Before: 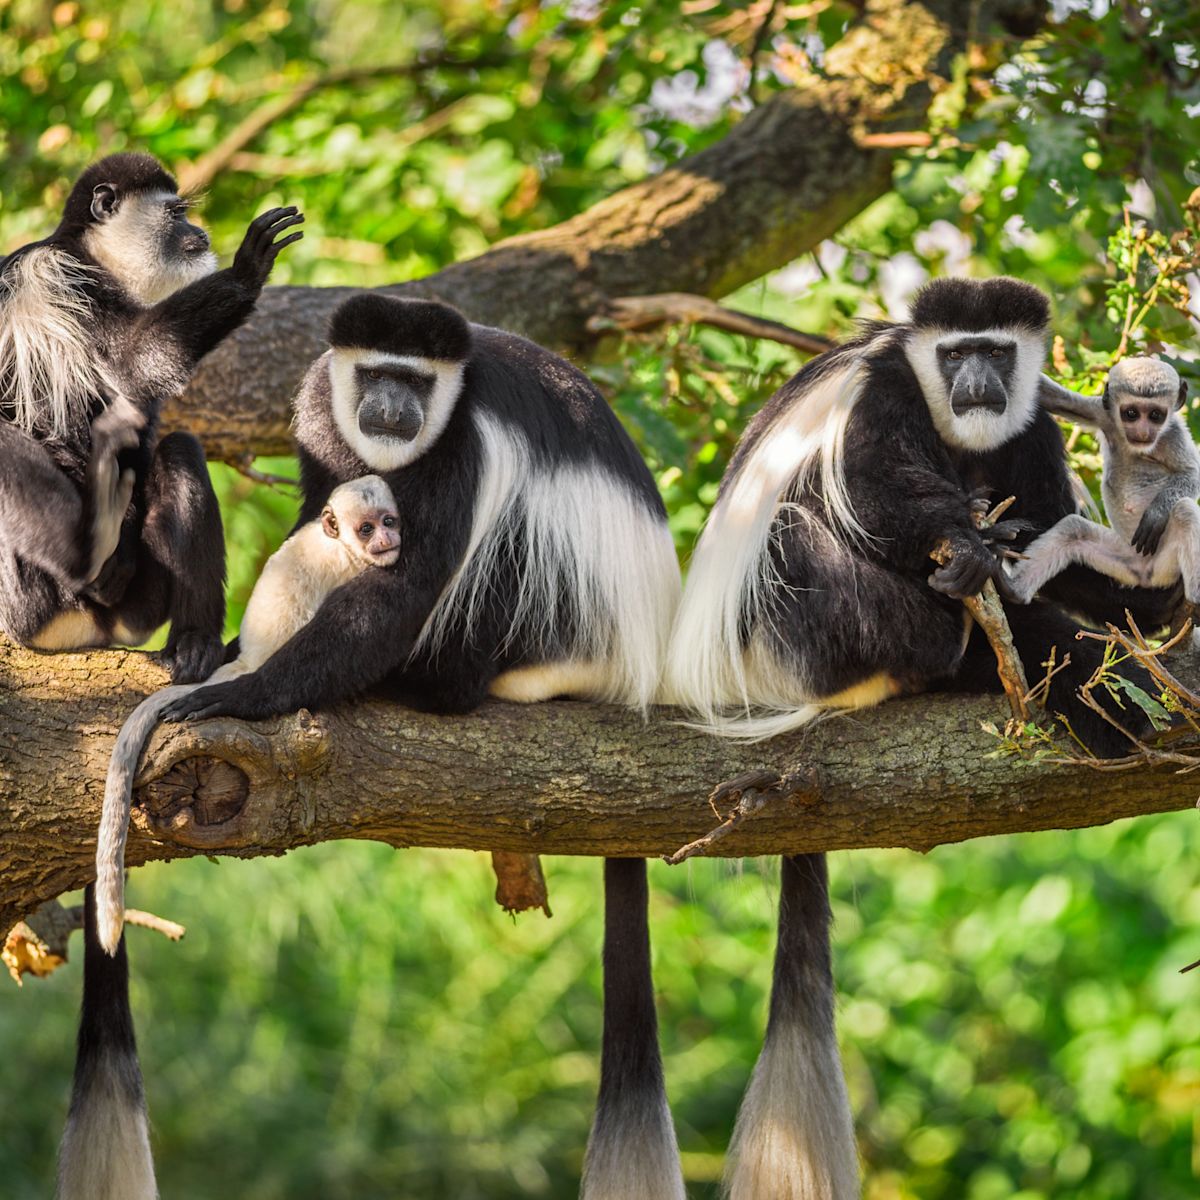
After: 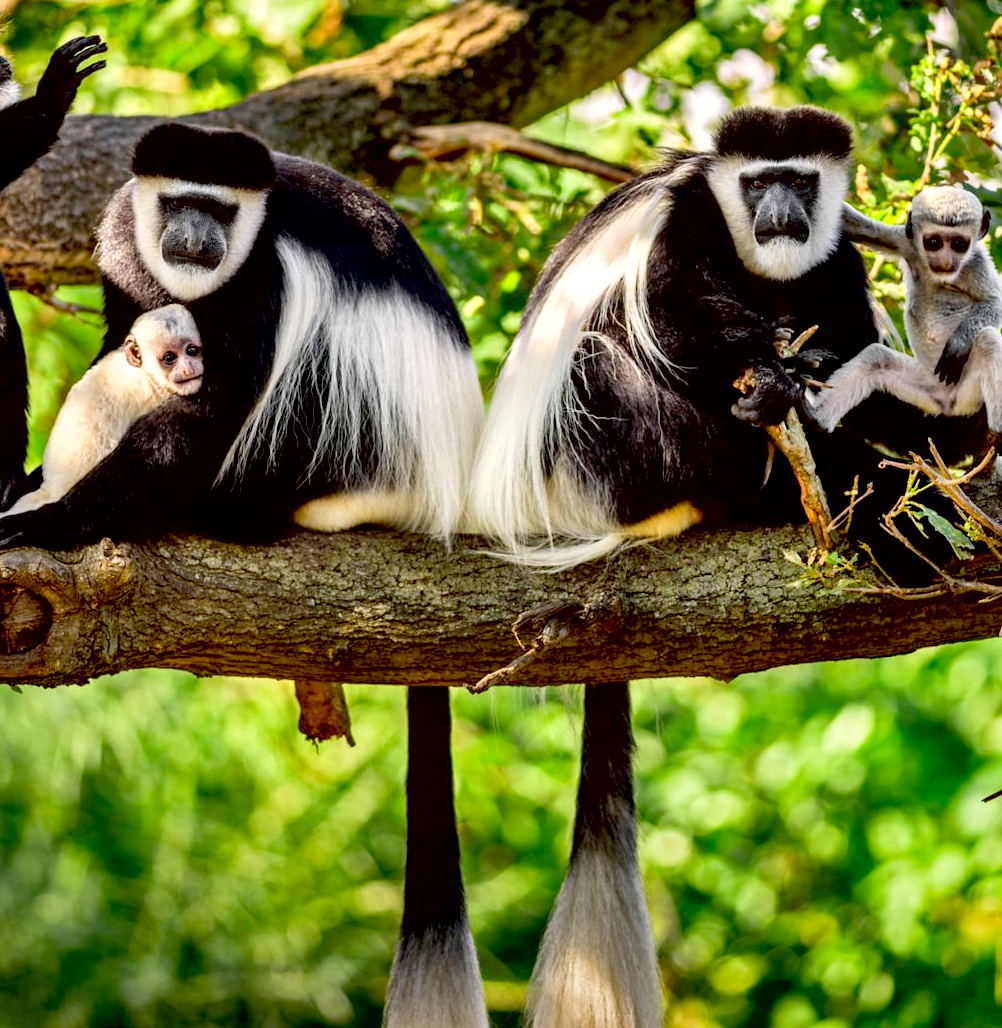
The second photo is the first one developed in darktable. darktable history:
exposure: black level correction 0.032, exposure 0.322 EV, compensate exposure bias true, compensate highlight preservation false
shadows and highlights: soften with gaussian
crop: left 16.434%, top 14.323%
